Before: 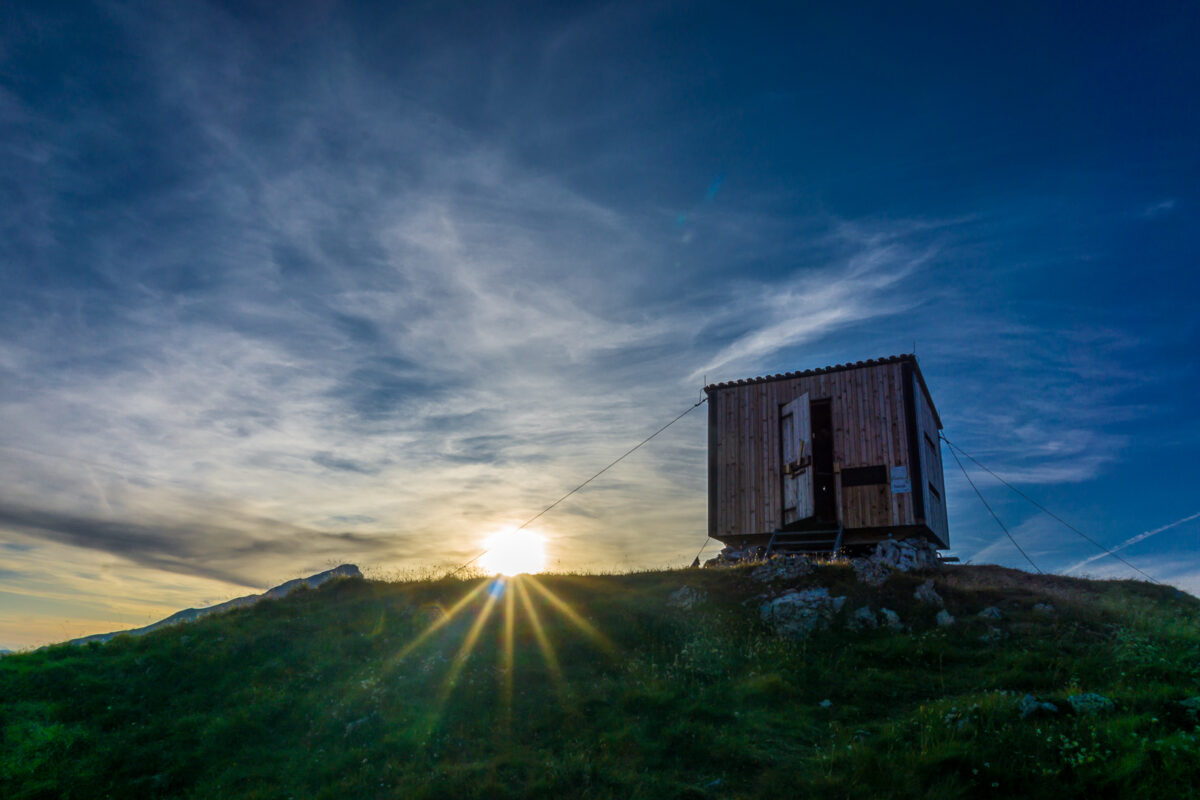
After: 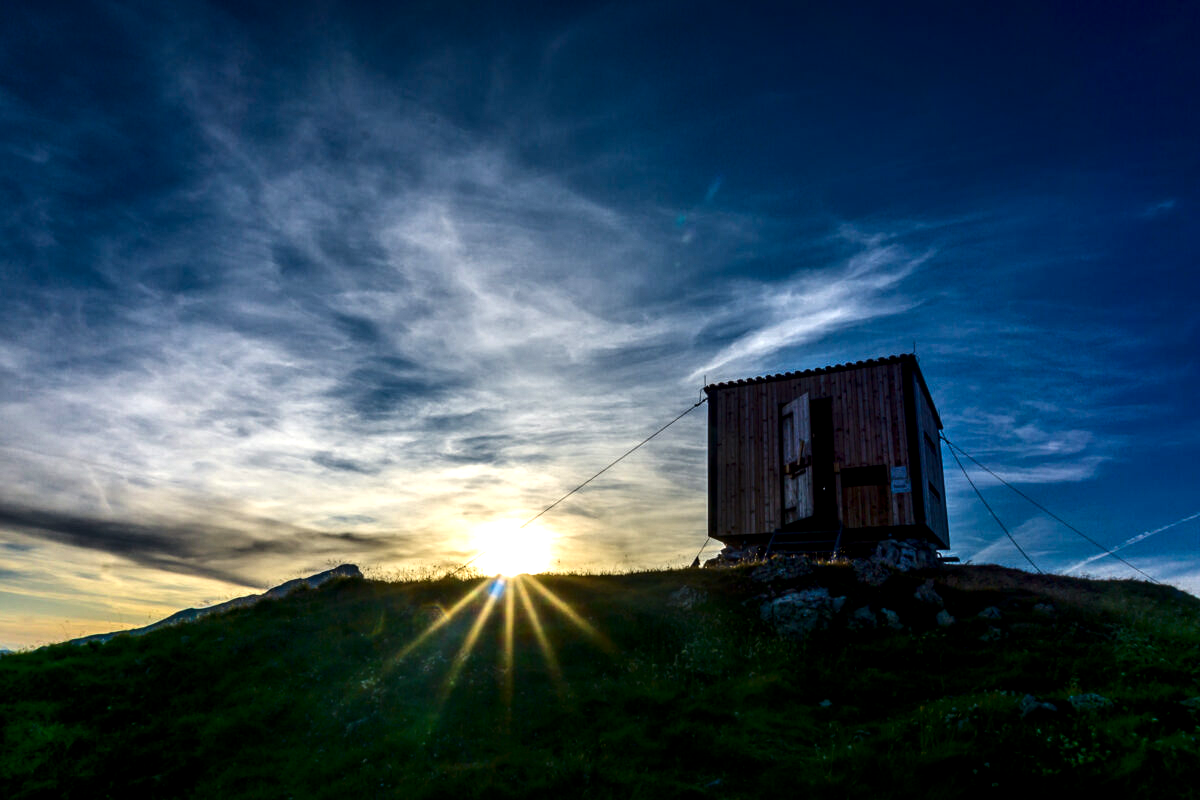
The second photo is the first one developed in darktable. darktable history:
contrast brightness saturation: contrast 0.07, brightness -0.13, saturation 0.06
local contrast: highlights 25%, shadows 75%, midtone range 0.75
tone equalizer: -8 EV -0.75 EV, -7 EV -0.7 EV, -6 EV -0.6 EV, -5 EV -0.4 EV, -3 EV 0.4 EV, -2 EV 0.6 EV, -1 EV 0.7 EV, +0 EV 0.75 EV, edges refinement/feathering 500, mask exposure compensation -1.57 EV, preserve details no
